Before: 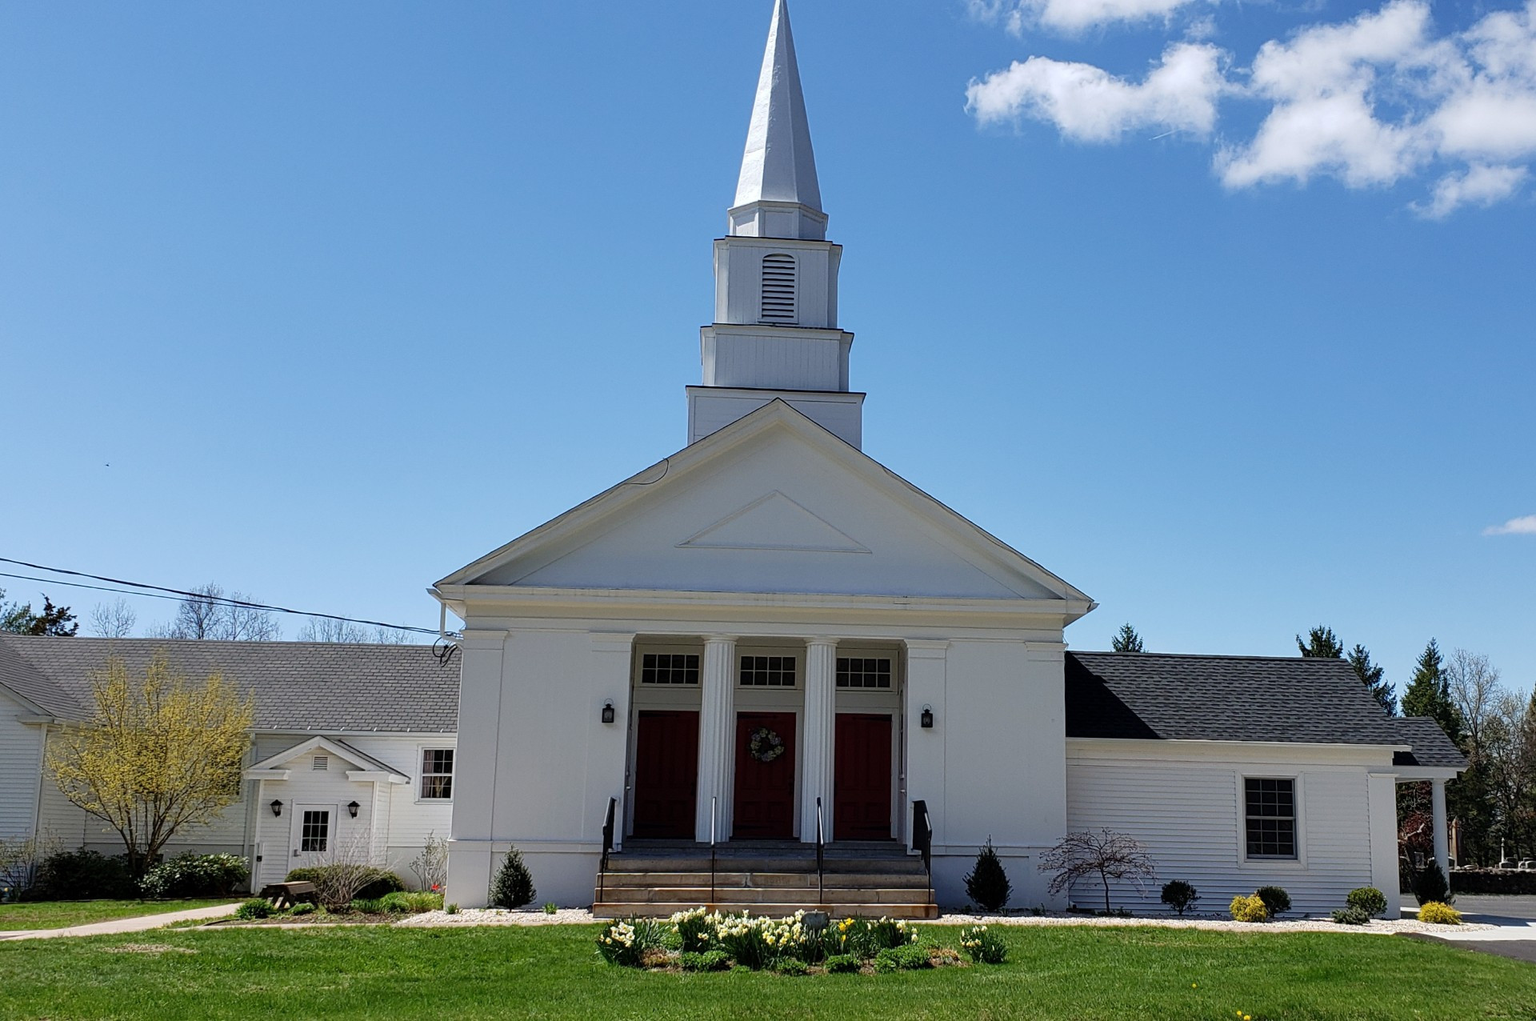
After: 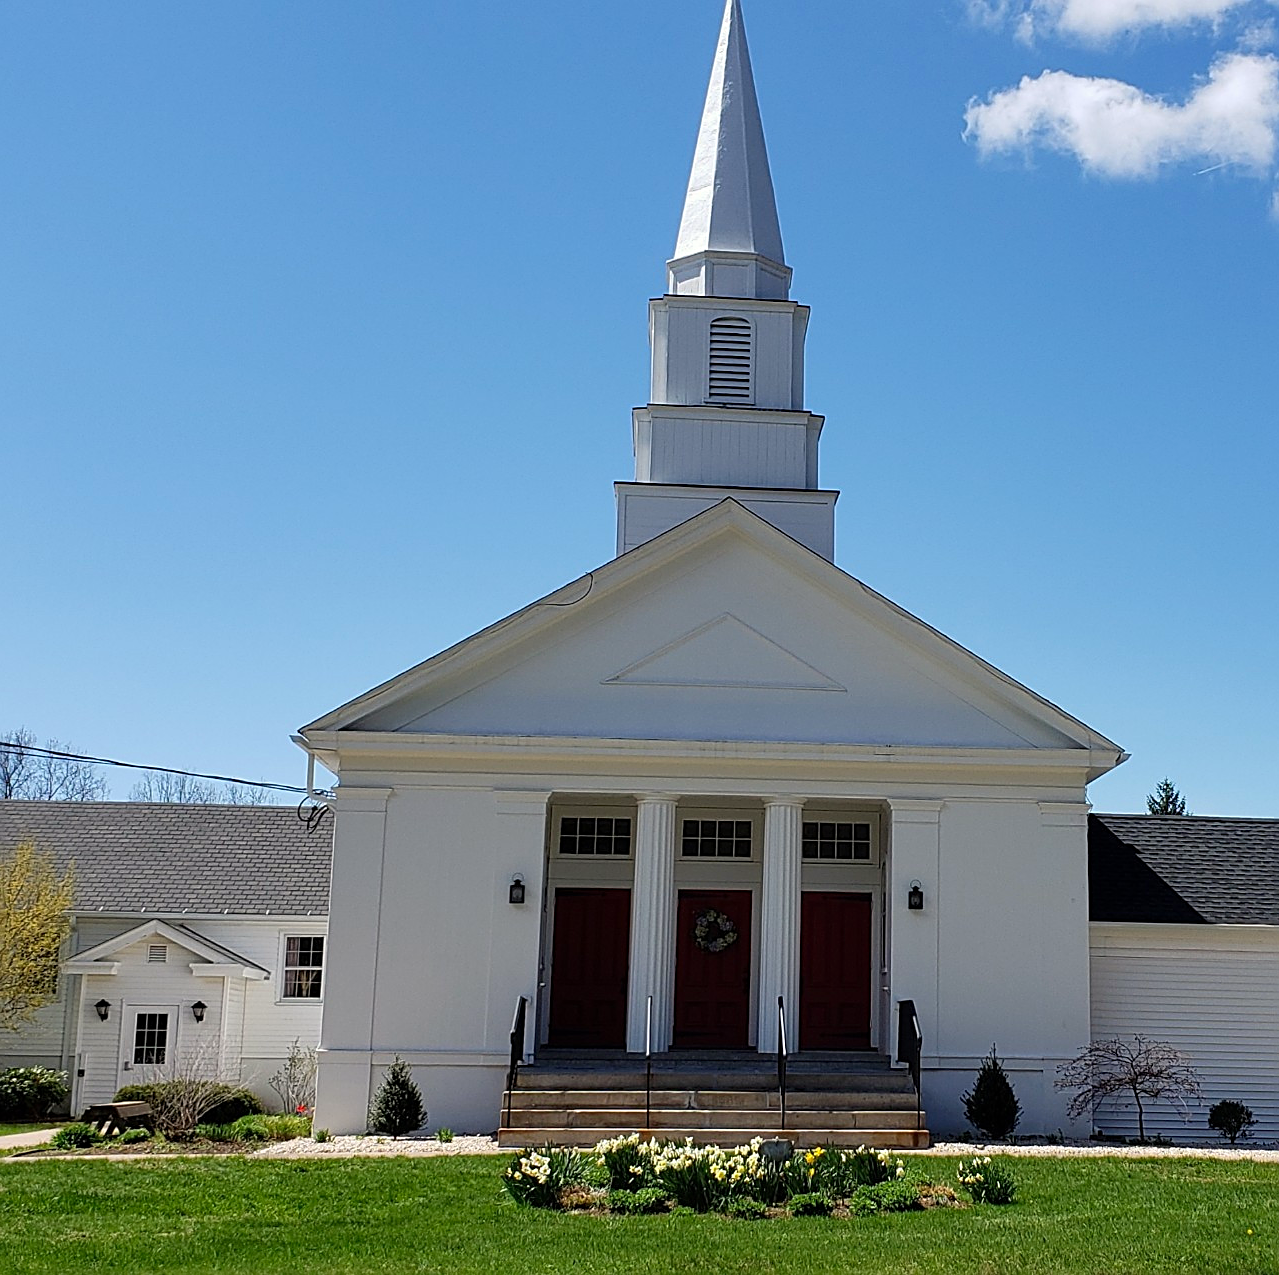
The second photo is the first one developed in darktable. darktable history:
crop and rotate: left 12.673%, right 20.66%
color contrast: green-magenta contrast 1.1, blue-yellow contrast 1.1, unbound 0
white balance: red 1.009, blue 0.985
sharpen: on, module defaults
